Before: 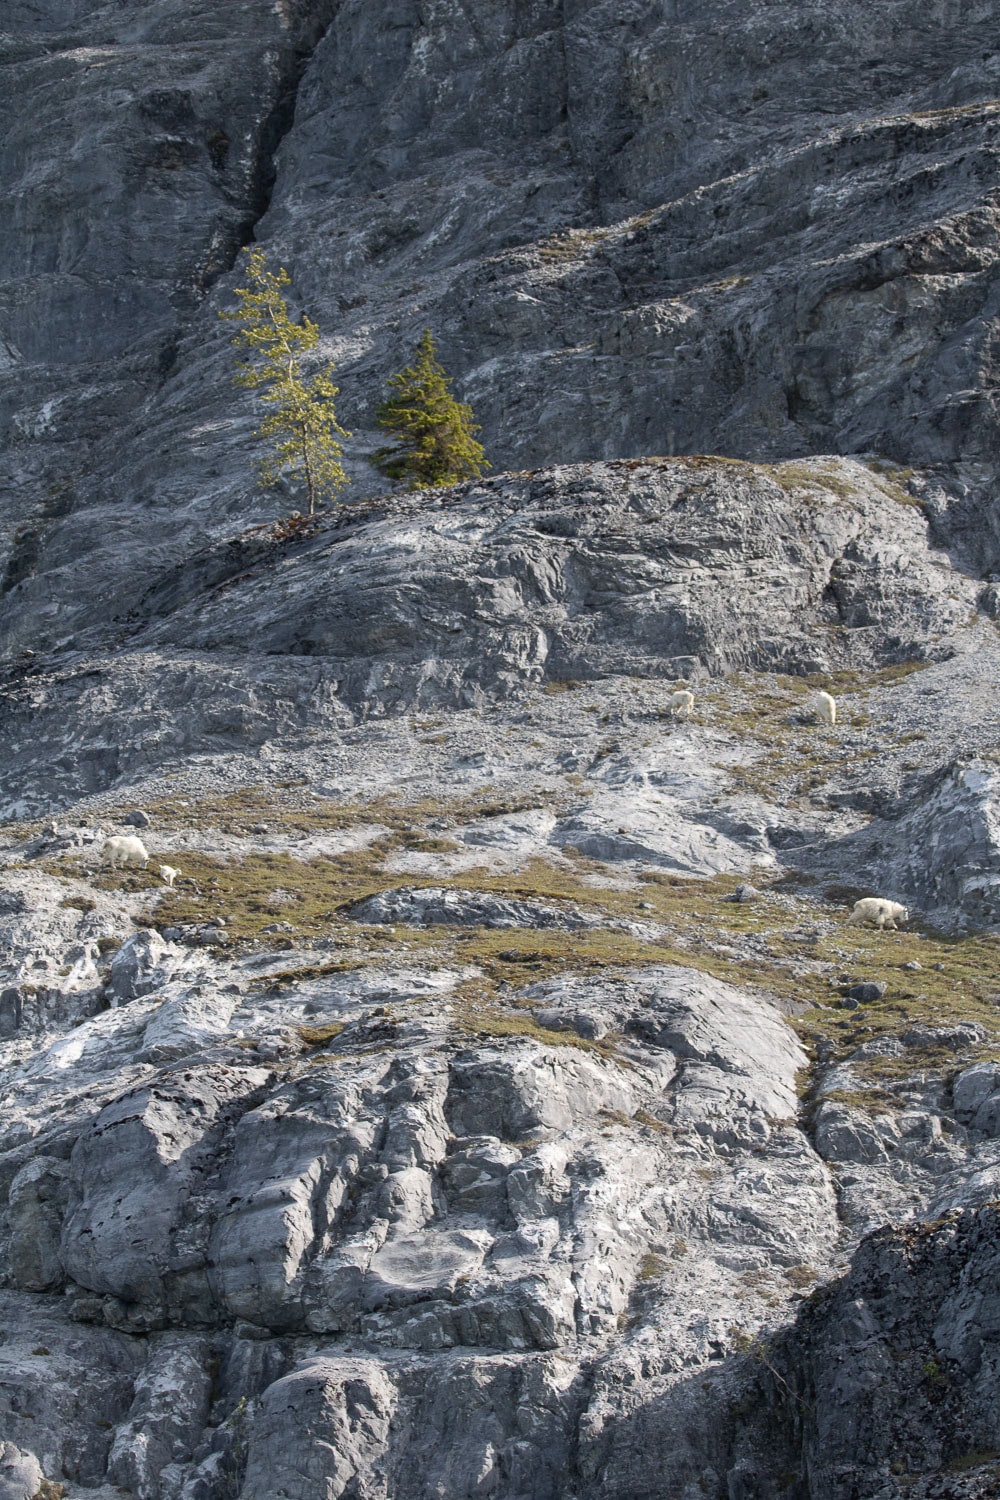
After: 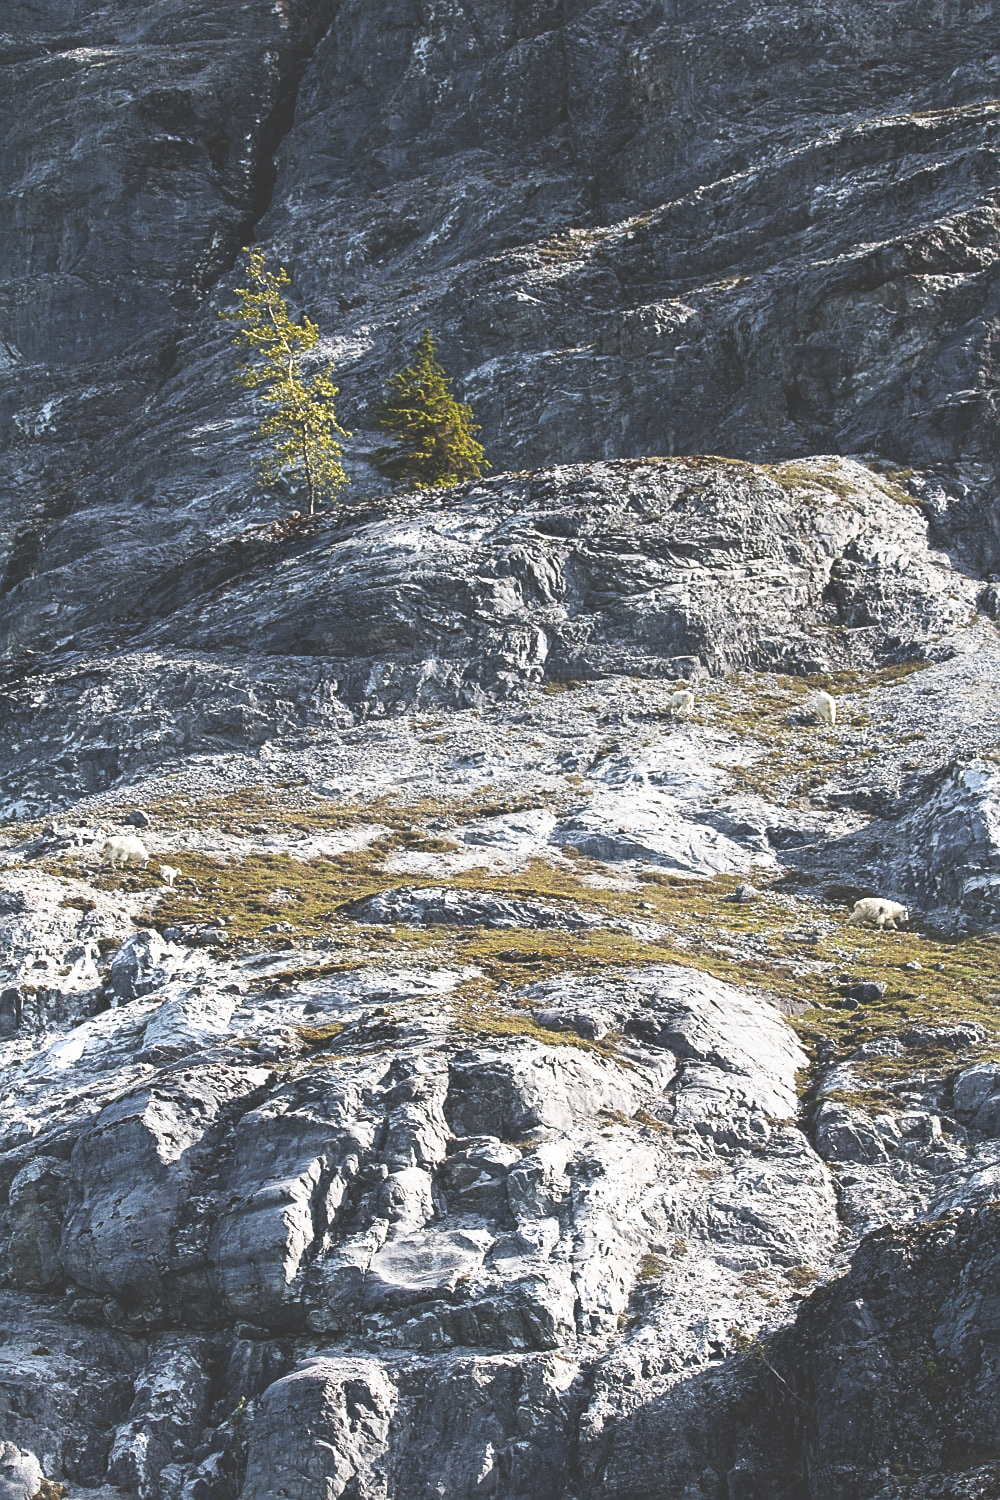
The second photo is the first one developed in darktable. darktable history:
sharpen: on, module defaults
base curve: curves: ch0 [(0, 0.036) (0.007, 0.037) (0.604, 0.887) (1, 1)], preserve colors none
